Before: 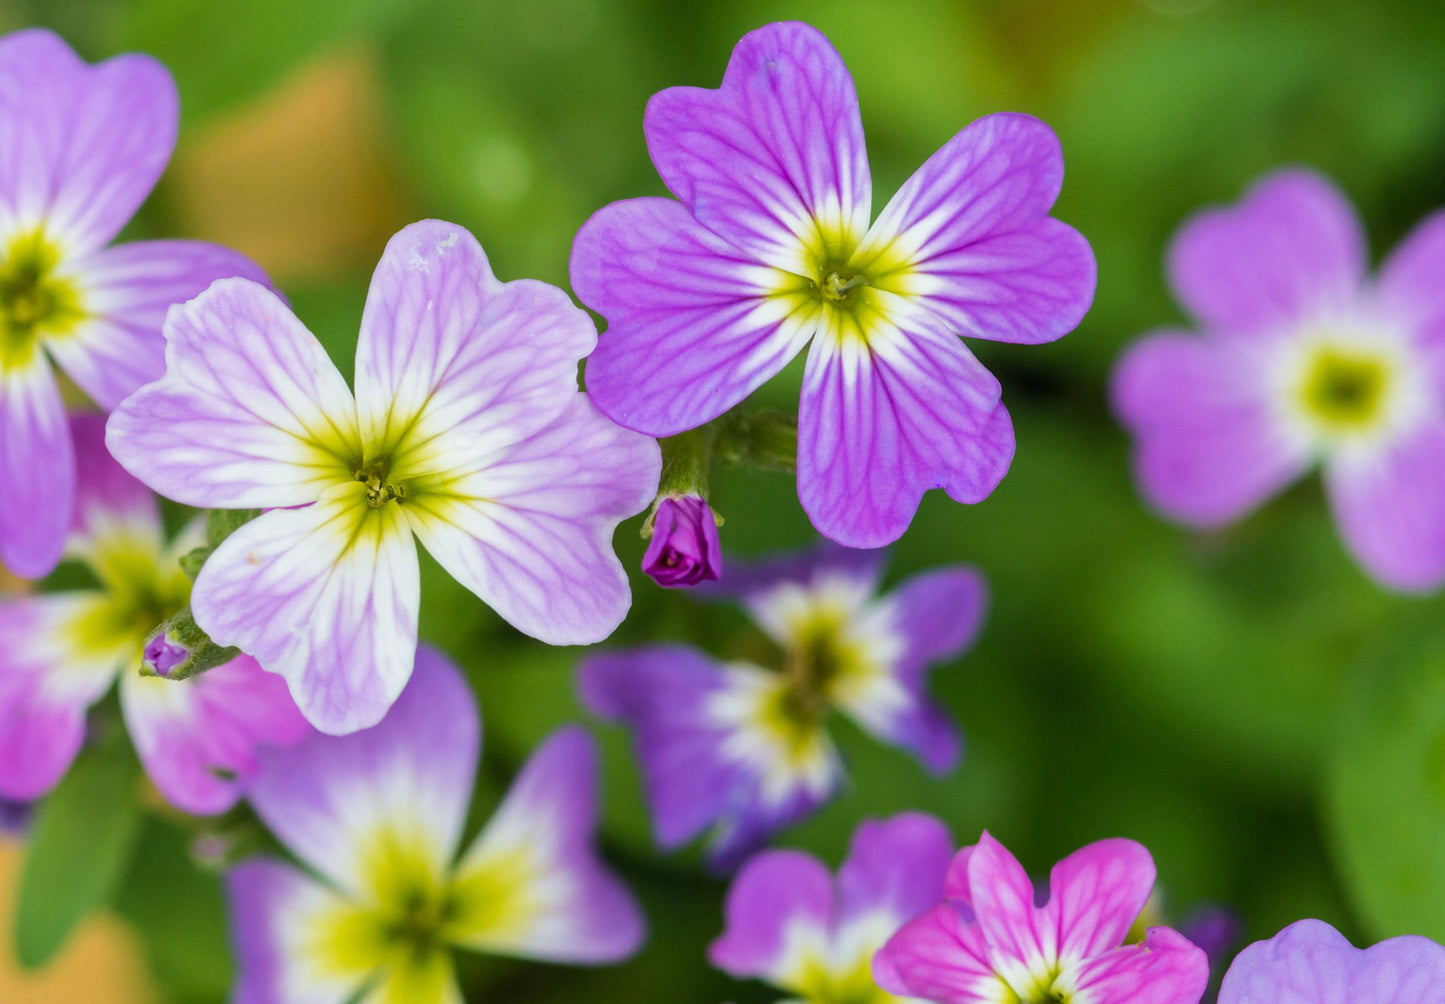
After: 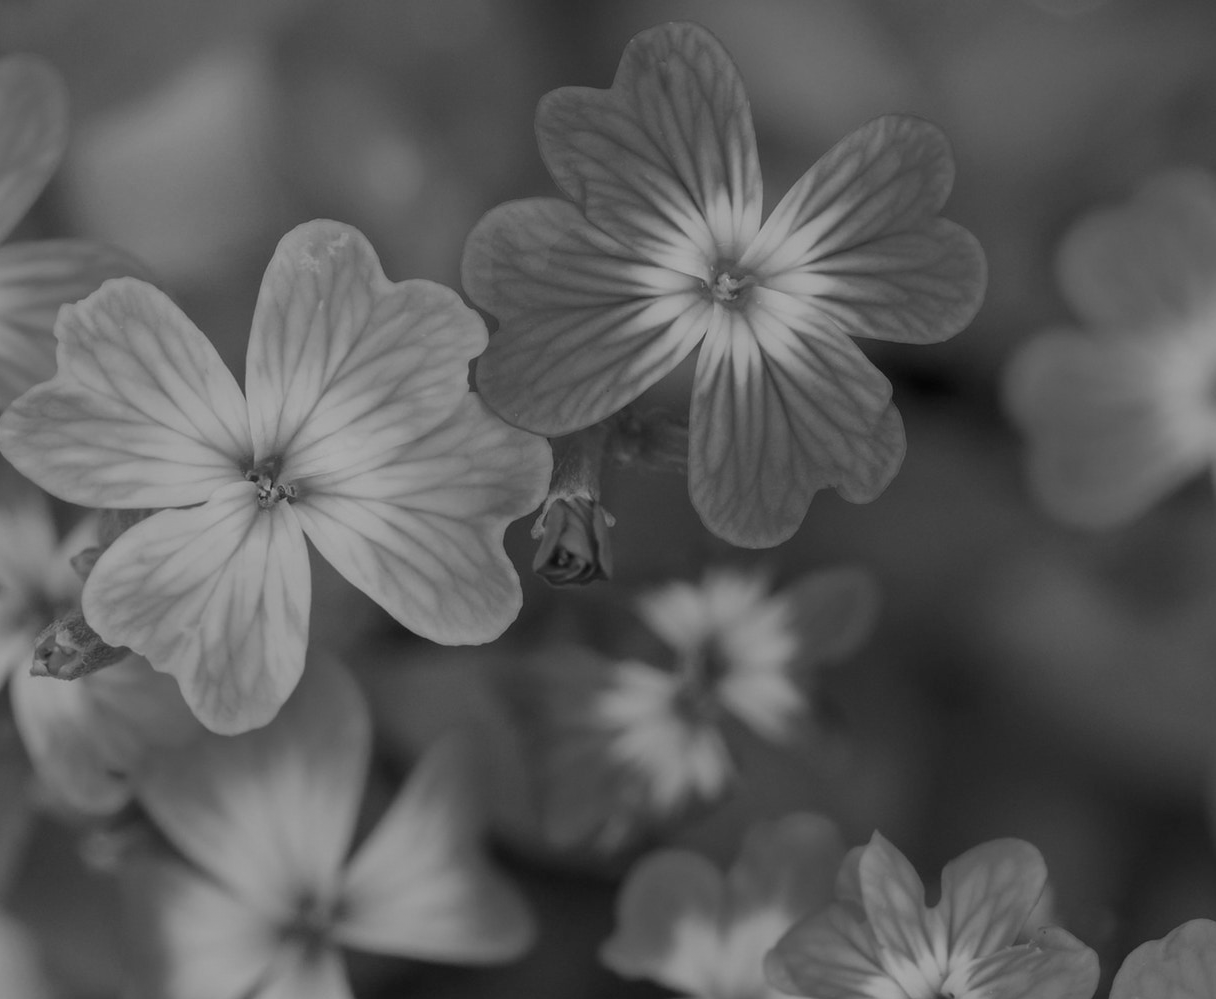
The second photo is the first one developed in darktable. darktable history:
monochrome: a 79.32, b 81.83, size 1.1
rgb levels: mode RGB, independent channels, levels [[0, 0.474, 1], [0, 0.5, 1], [0, 0.5, 1]]
crop: left 7.598%, right 7.873%
color balance rgb: shadows lift › chroma 11.71%, shadows lift › hue 133.46°, power › chroma 2.15%, power › hue 166.83°, highlights gain › chroma 4%, highlights gain › hue 200.2°, perceptual saturation grading › global saturation 18.05%
